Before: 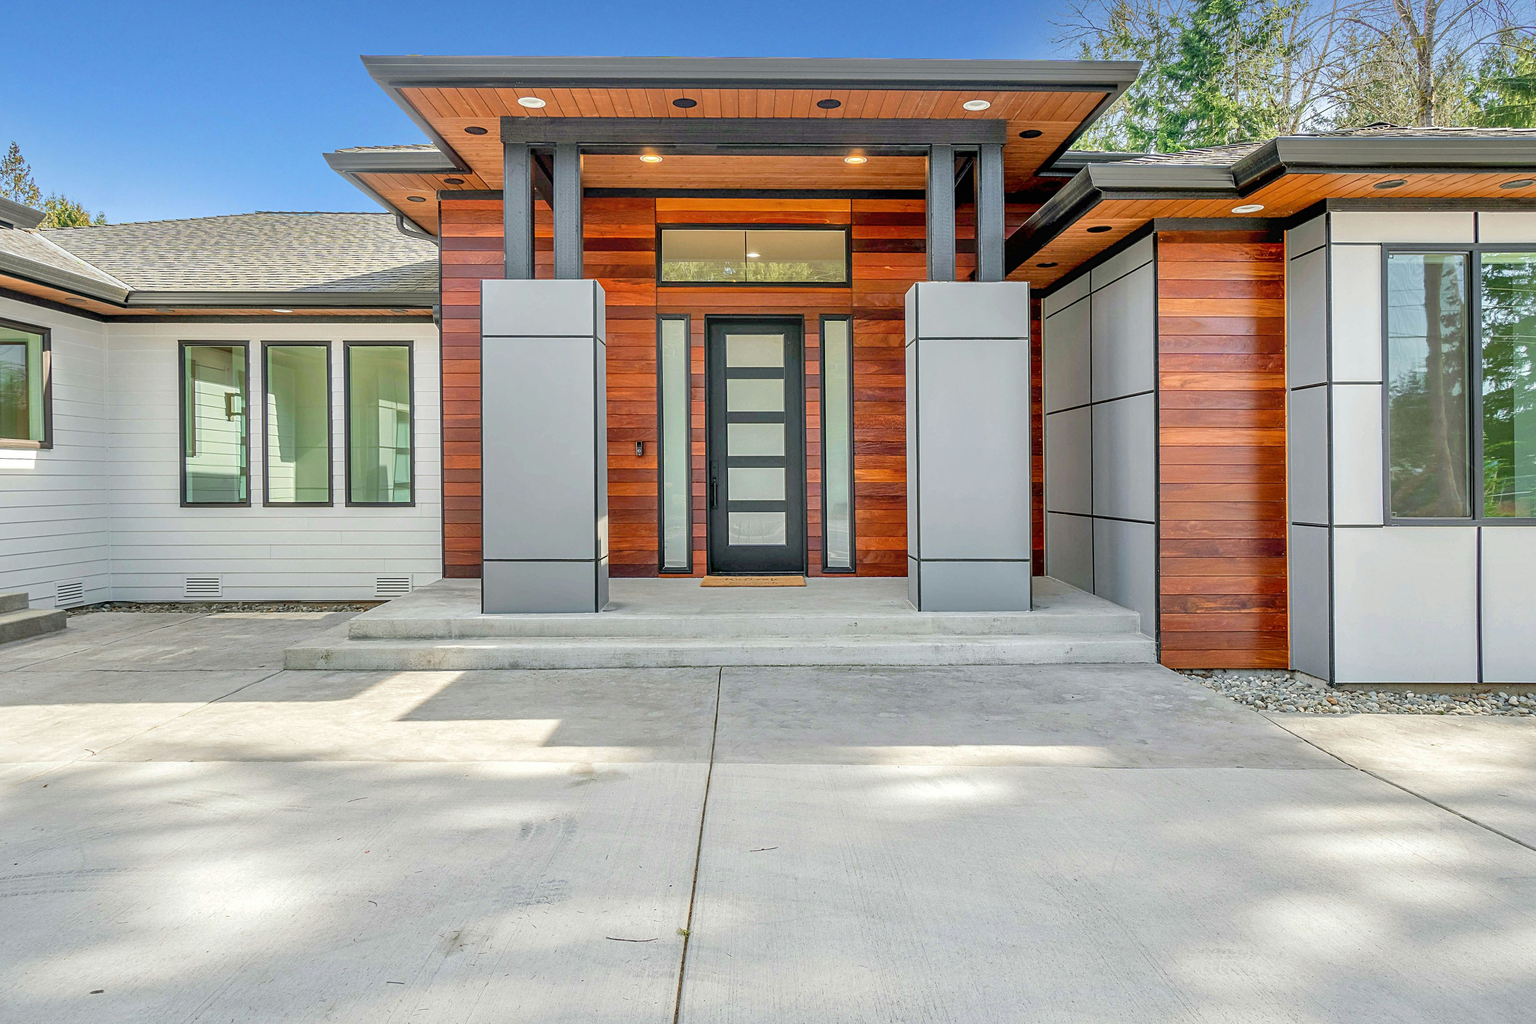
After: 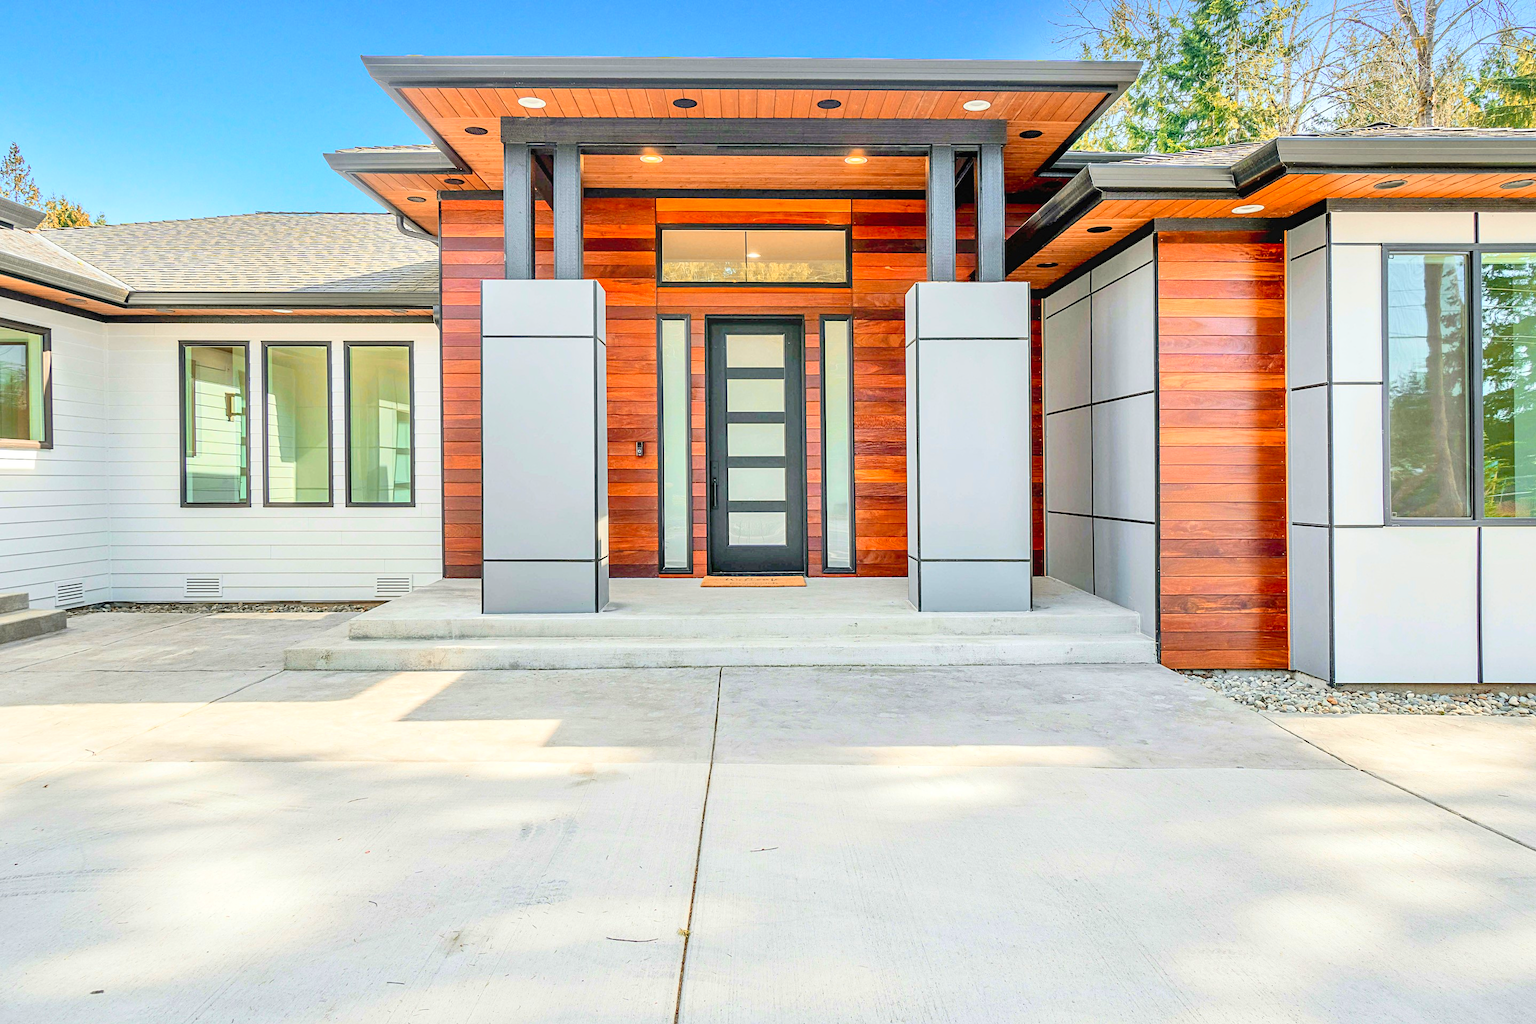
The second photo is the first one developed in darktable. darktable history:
color zones: curves: ch2 [(0, 0.5) (0.143, 0.5) (0.286, 0.416) (0.429, 0.5) (0.571, 0.5) (0.714, 0.5) (0.857, 0.5) (1, 0.5)]
contrast brightness saturation: contrast 0.24, brightness 0.26, saturation 0.39
